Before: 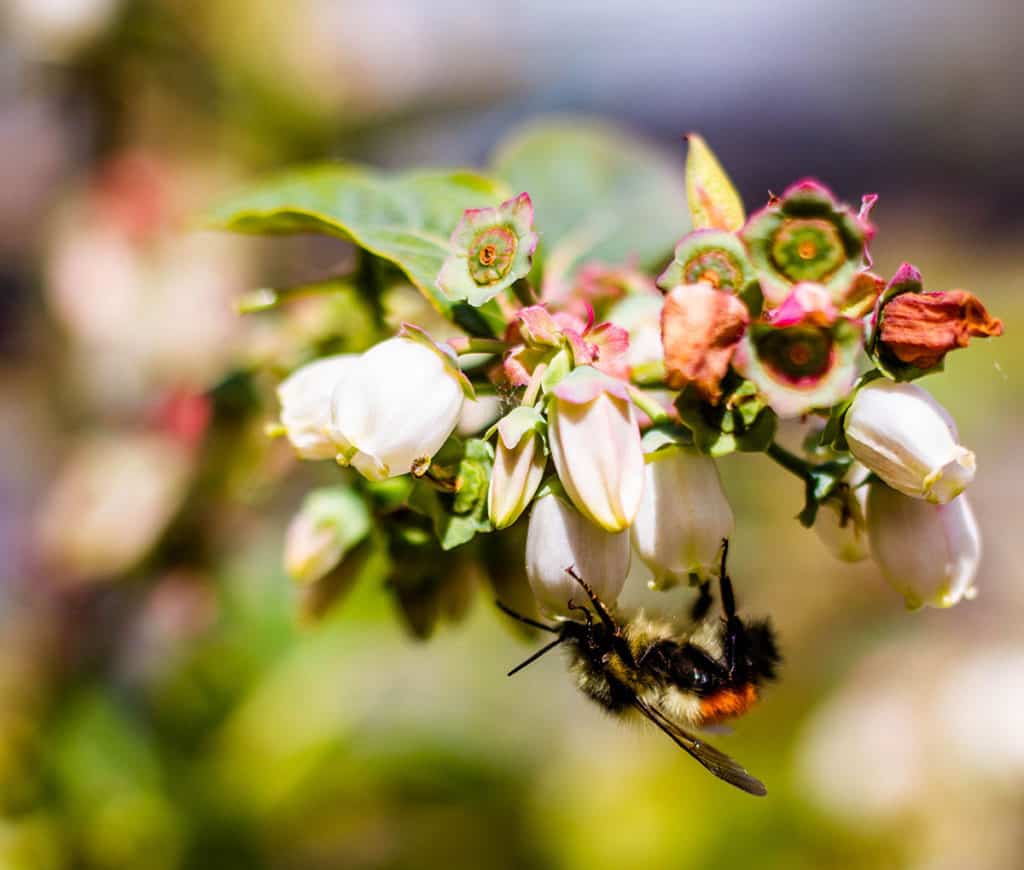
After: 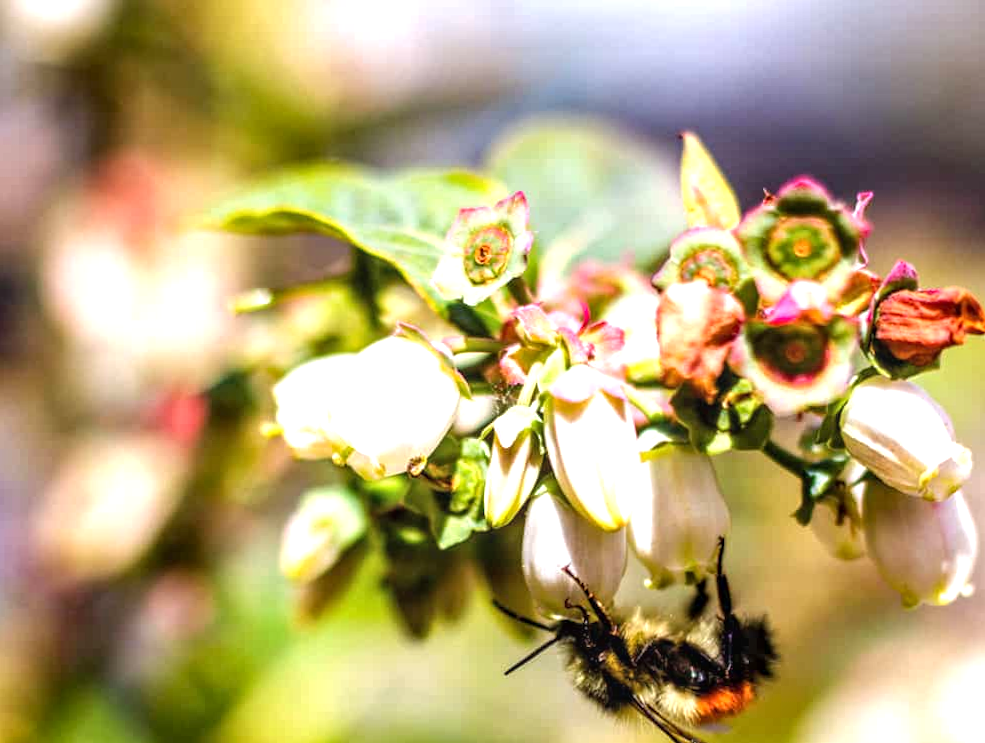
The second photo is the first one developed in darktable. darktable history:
local contrast: on, module defaults
exposure: black level correction 0, exposure 0.68 EV, compensate exposure bias true, compensate highlight preservation false
crop and rotate: angle 0.2°, left 0.275%, right 3.127%, bottom 14.18%
